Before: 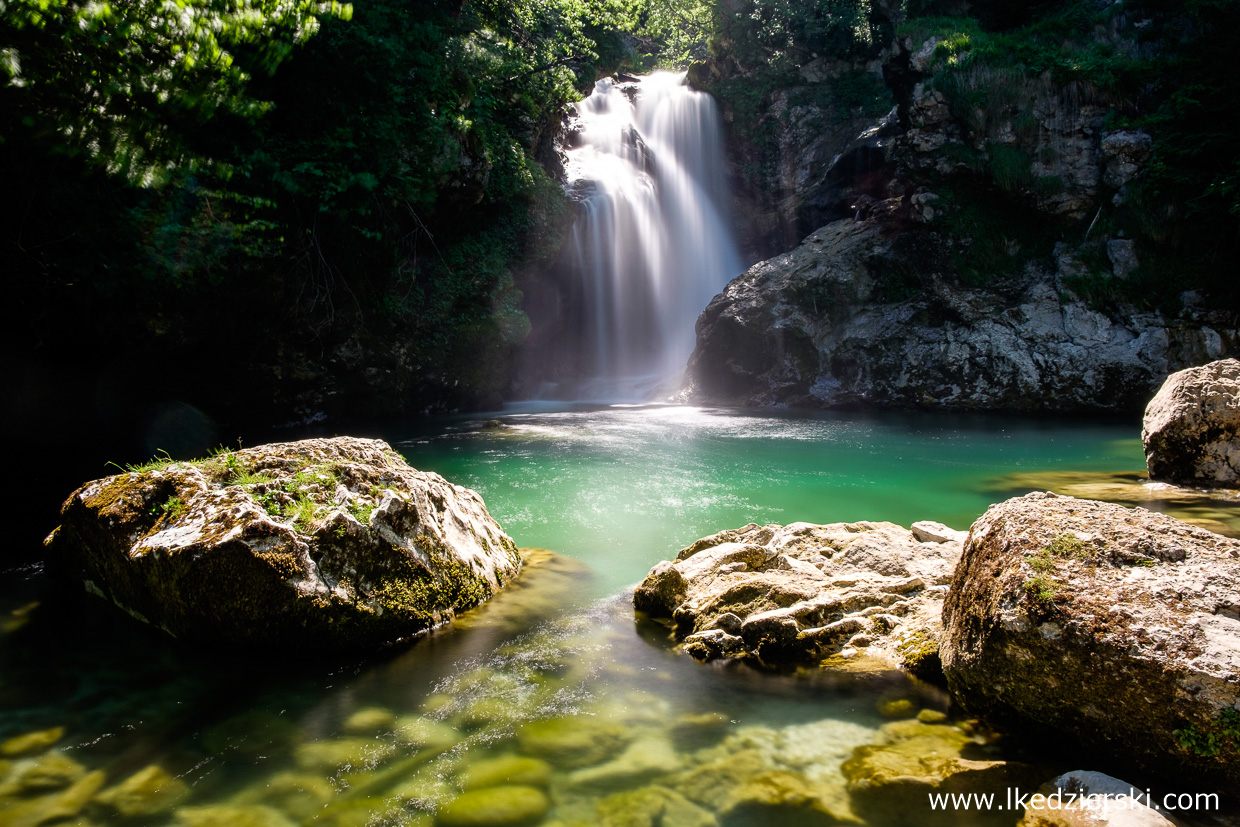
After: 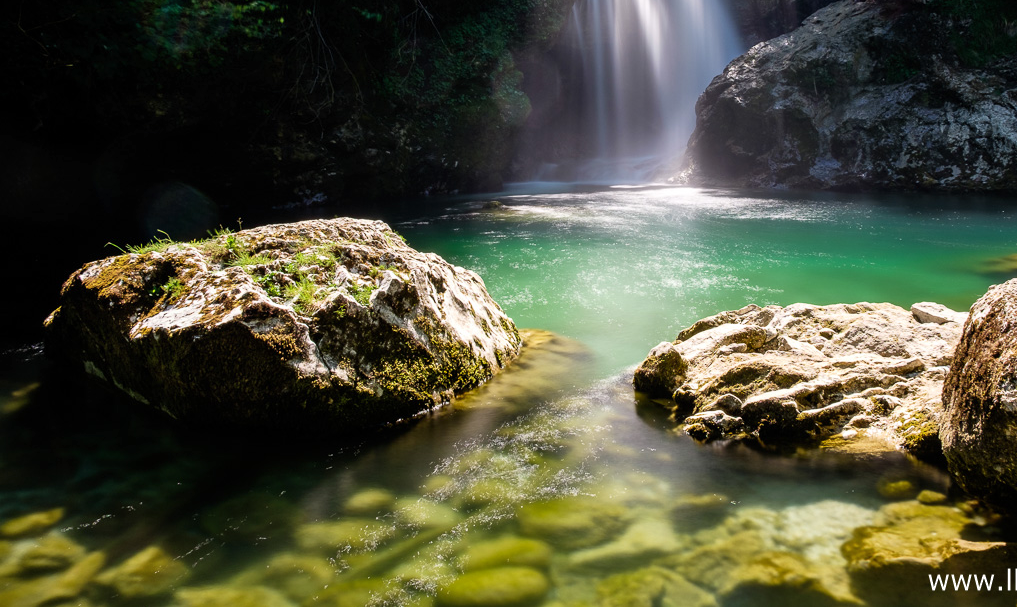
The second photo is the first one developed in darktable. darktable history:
crop: top 26.531%, right 17.959%
shadows and highlights: shadows 24.5, highlights -78.15, soften with gaussian
